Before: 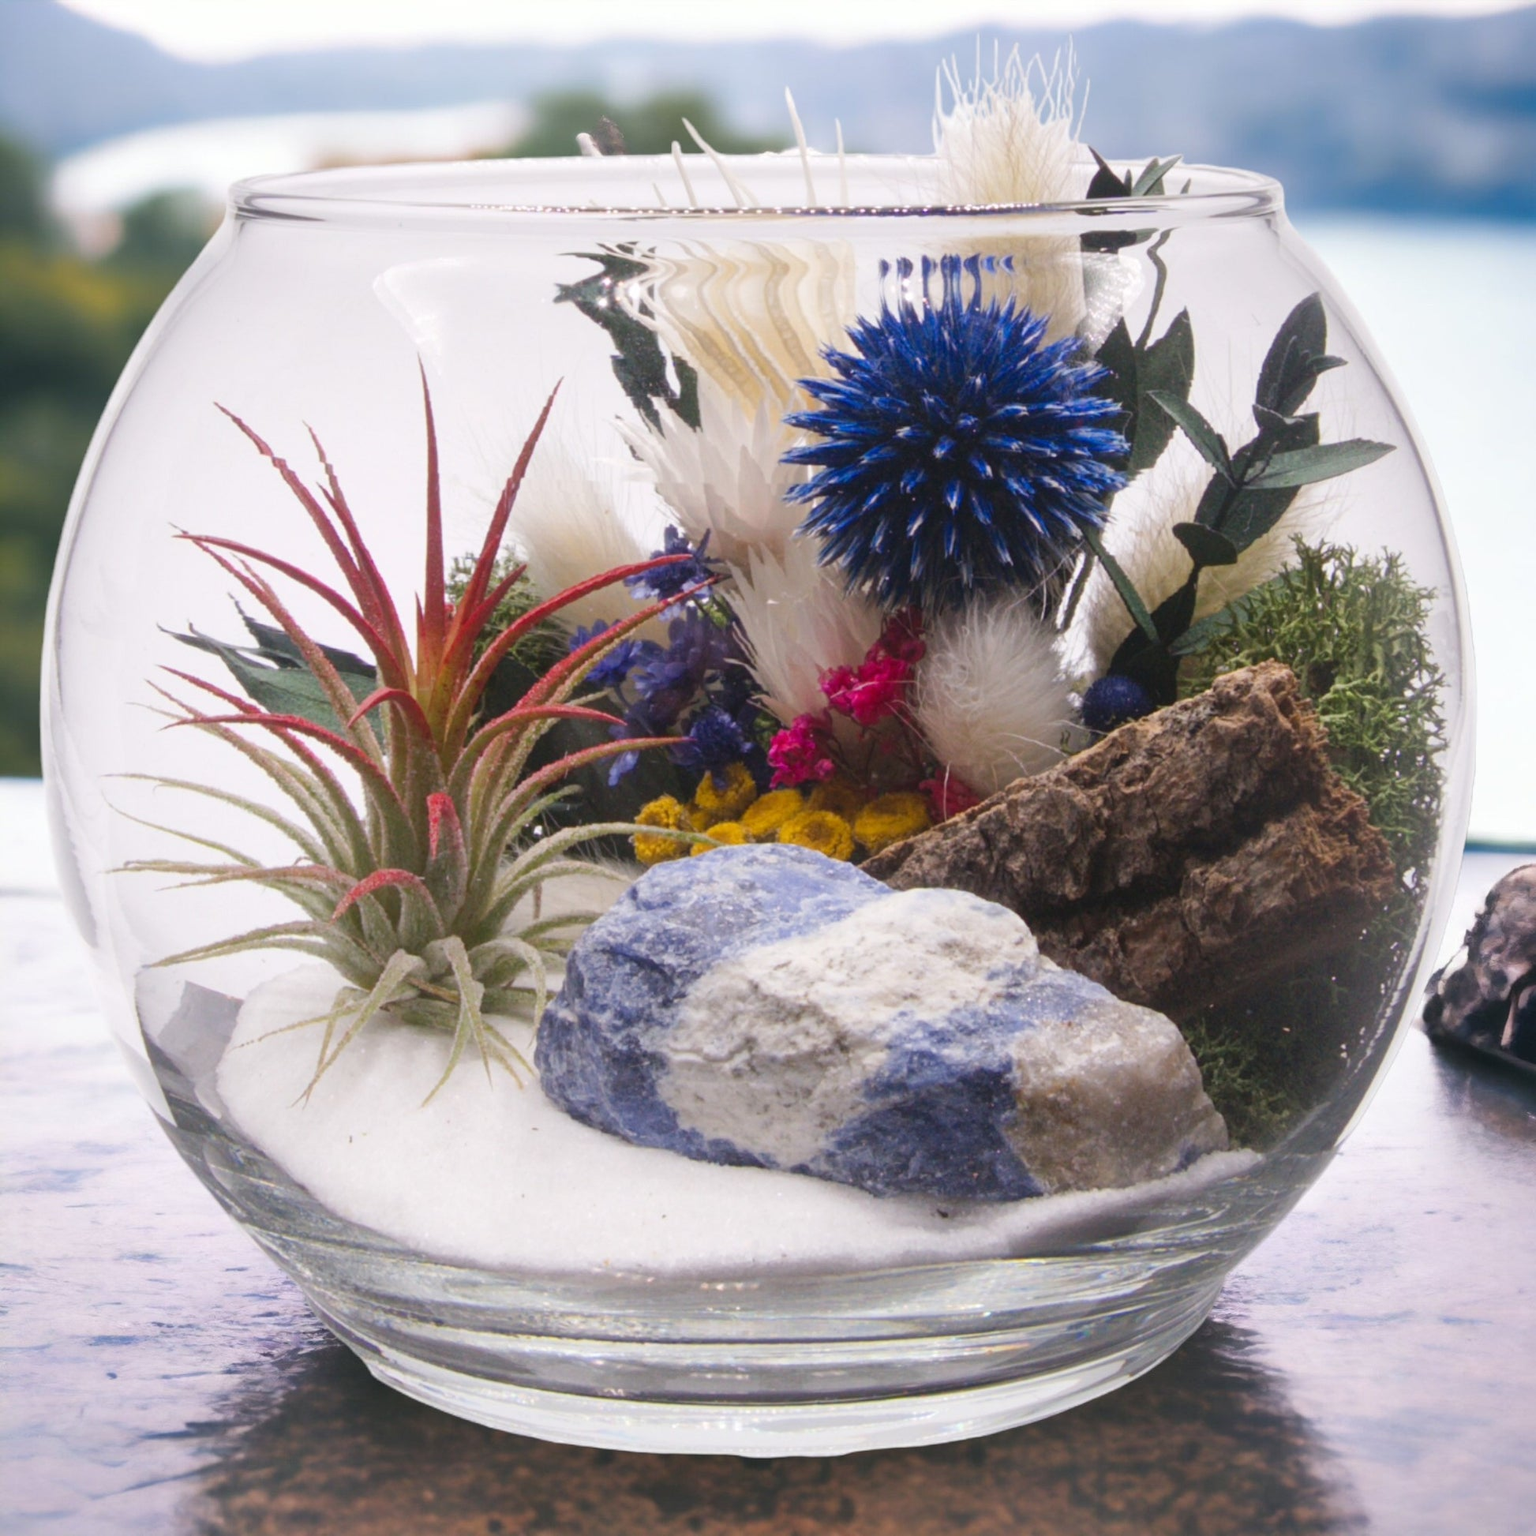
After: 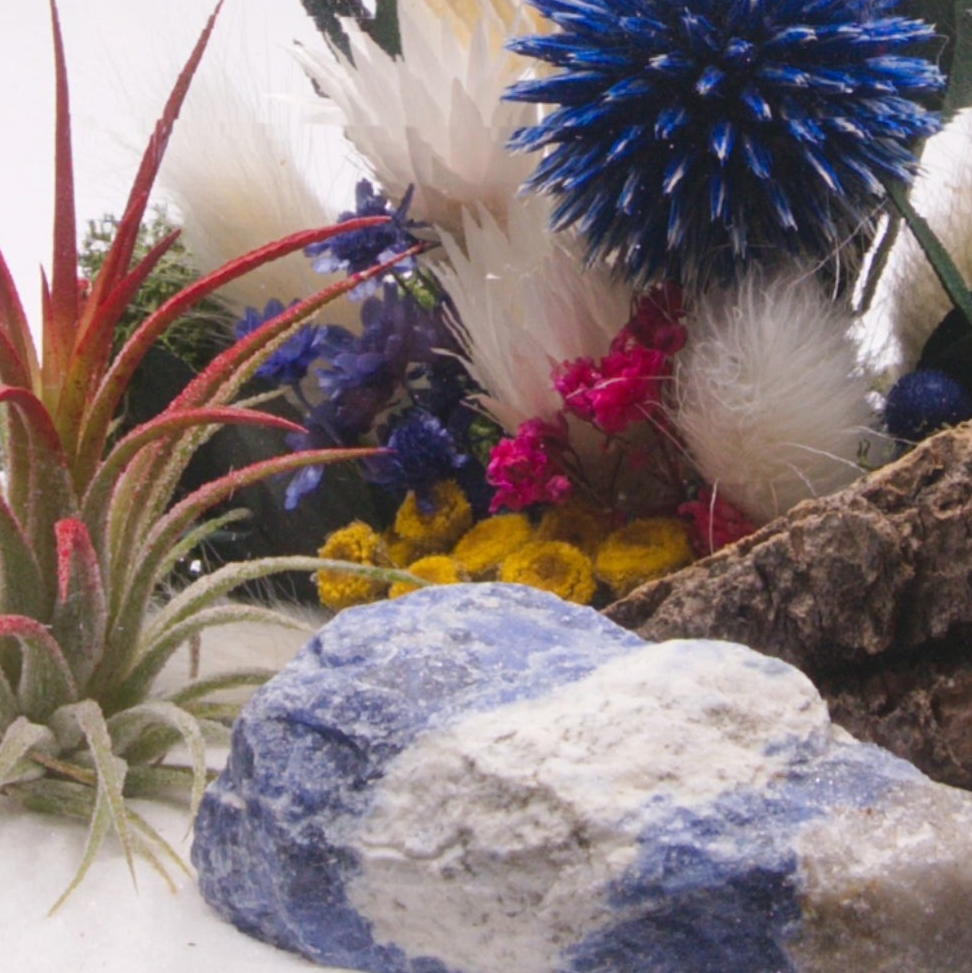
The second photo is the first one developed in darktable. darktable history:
tone equalizer: on, module defaults
crop: left 25%, top 25%, right 25%, bottom 25%
